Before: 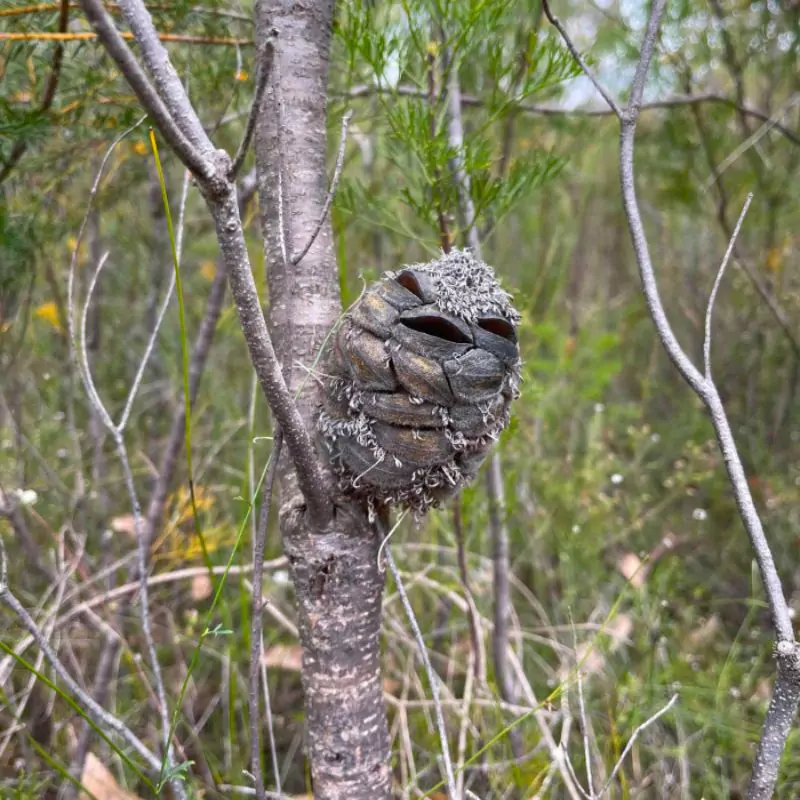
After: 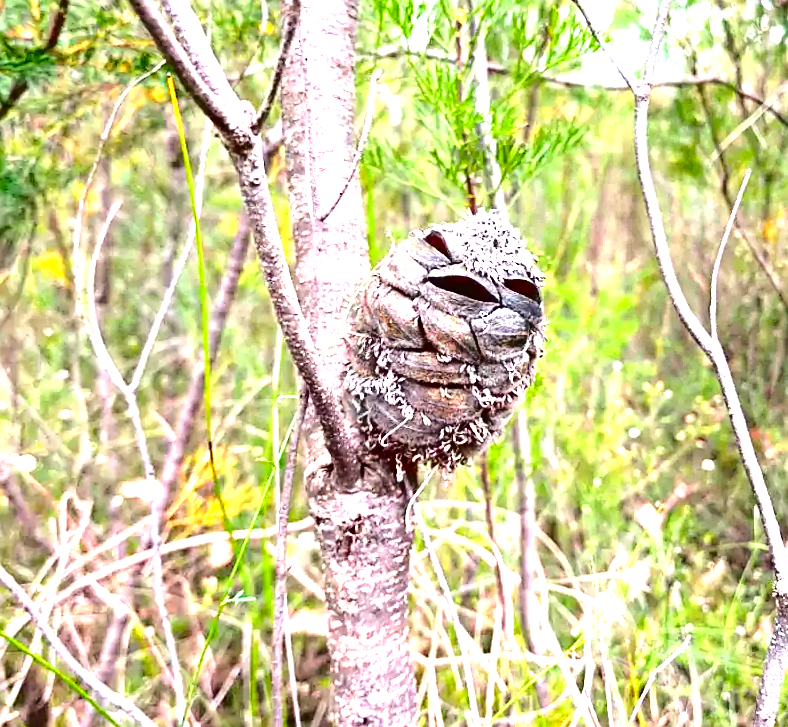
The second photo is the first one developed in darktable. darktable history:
levels: levels [0, 0.281, 0.562]
rotate and perspective: rotation -0.013°, lens shift (vertical) -0.027, lens shift (horizontal) 0.178, crop left 0.016, crop right 0.989, crop top 0.082, crop bottom 0.918
tone curve: curves: ch0 [(0, 0.013) (0.181, 0.074) (0.337, 0.304) (0.498, 0.485) (0.78, 0.742) (0.993, 0.954)]; ch1 [(0, 0) (0.294, 0.184) (0.359, 0.34) (0.362, 0.35) (0.43, 0.41) (0.469, 0.463) (0.495, 0.502) (0.54, 0.563) (0.612, 0.641) (1, 1)]; ch2 [(0, 0) (0.44, 0.437) (0.495, 0.502) (0.524, 0.534) (0.557, 0.56) (0.634, 0.654) (0.728, 0.722) (1, 1)], color space Lab, independent channels, preserve colors none
sharpen: on, module defaults
